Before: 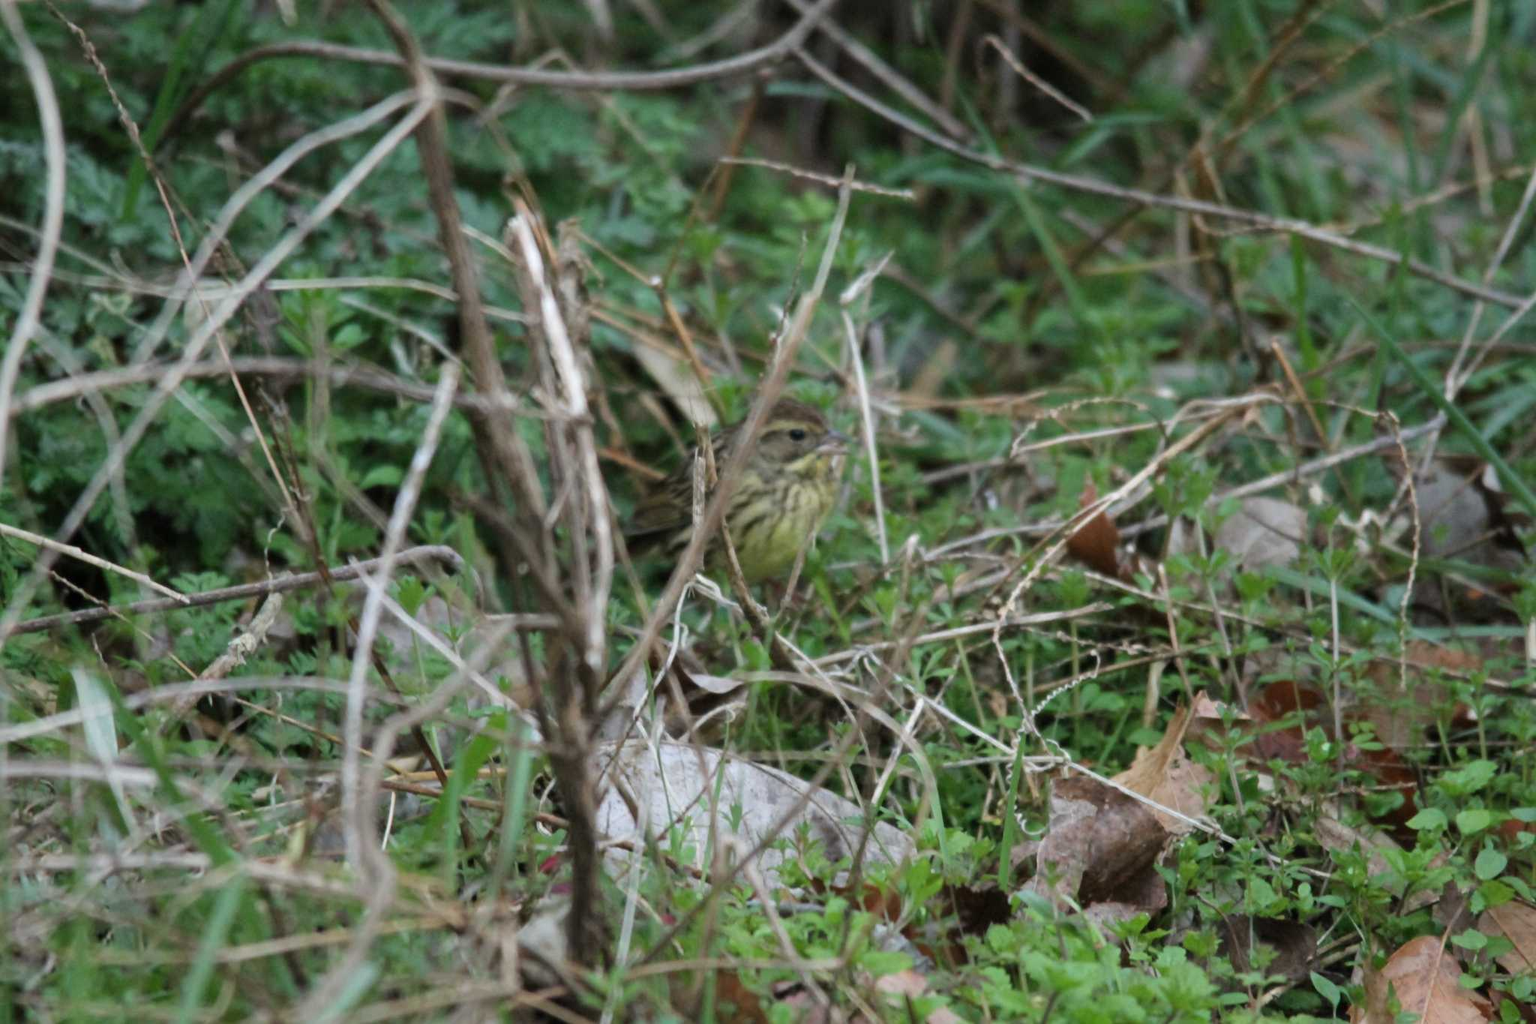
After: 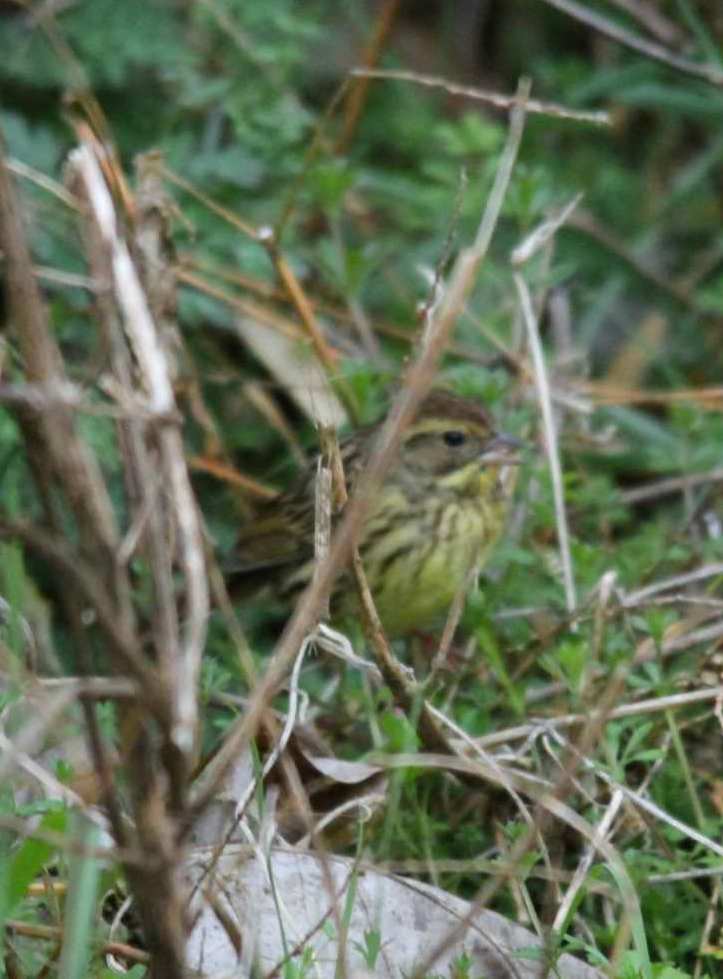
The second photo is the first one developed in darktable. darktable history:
crop and rotate: left 29.753%, top 10.366%, right 34.914%, bottom 17.865%
color zones: curves: ch0 [(0.224, 0.526) (0.75, 0.5)]; ch1 [(0.055, 0.526) (0.224, 0.761) (0.377, 0.526) (0.75, 0.5)]
